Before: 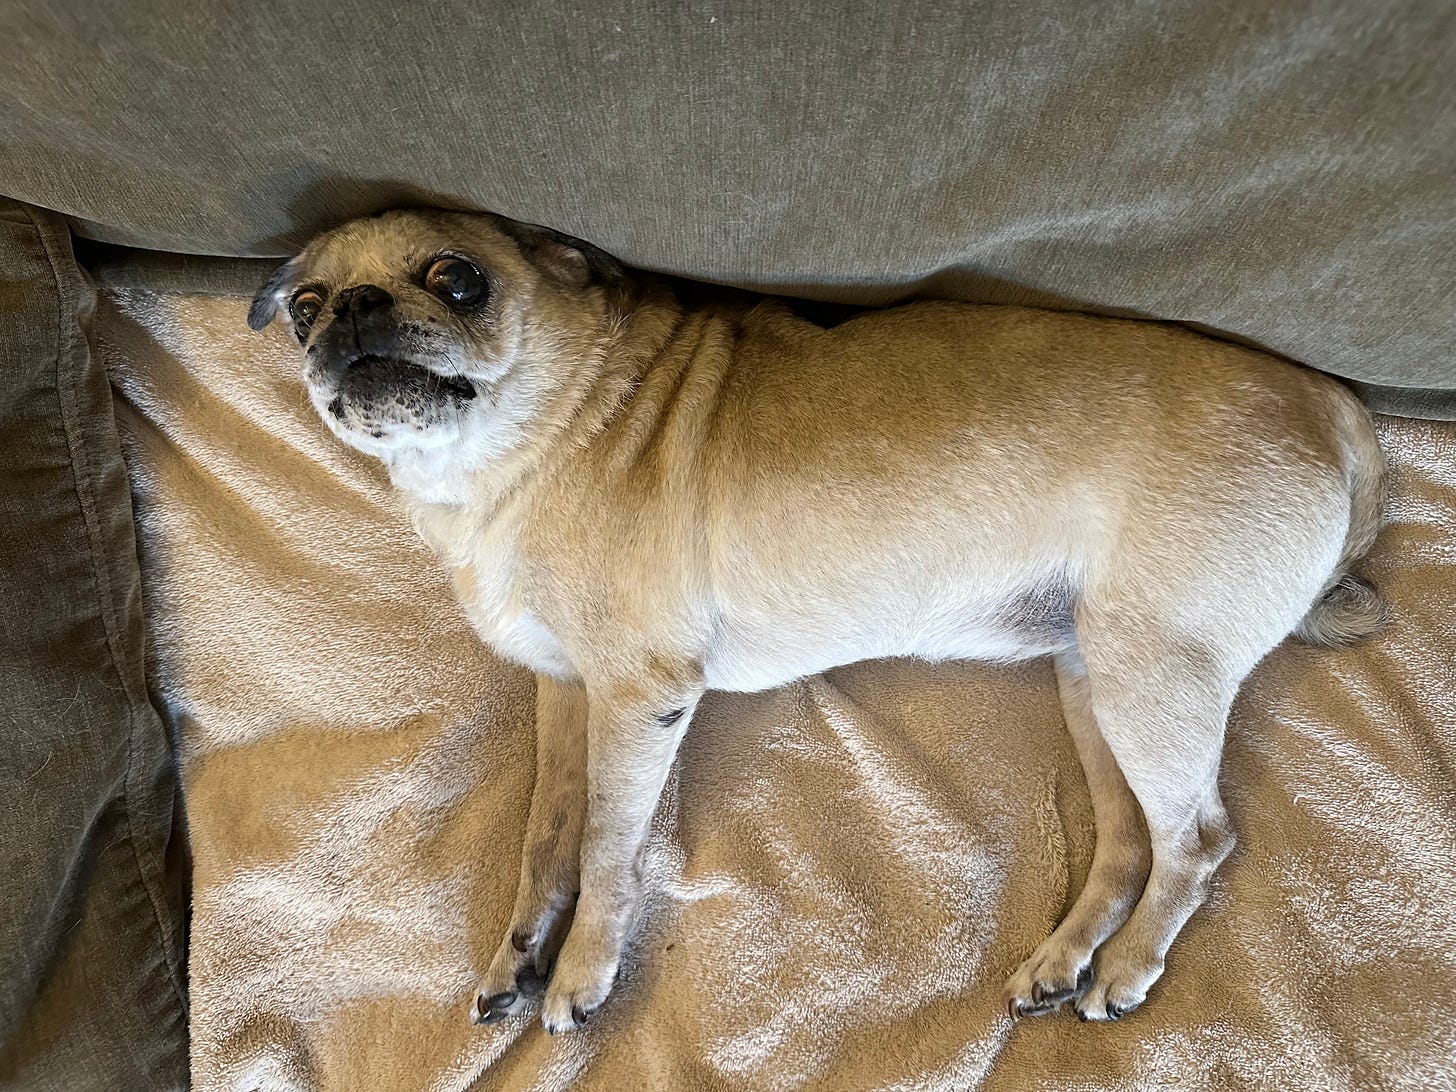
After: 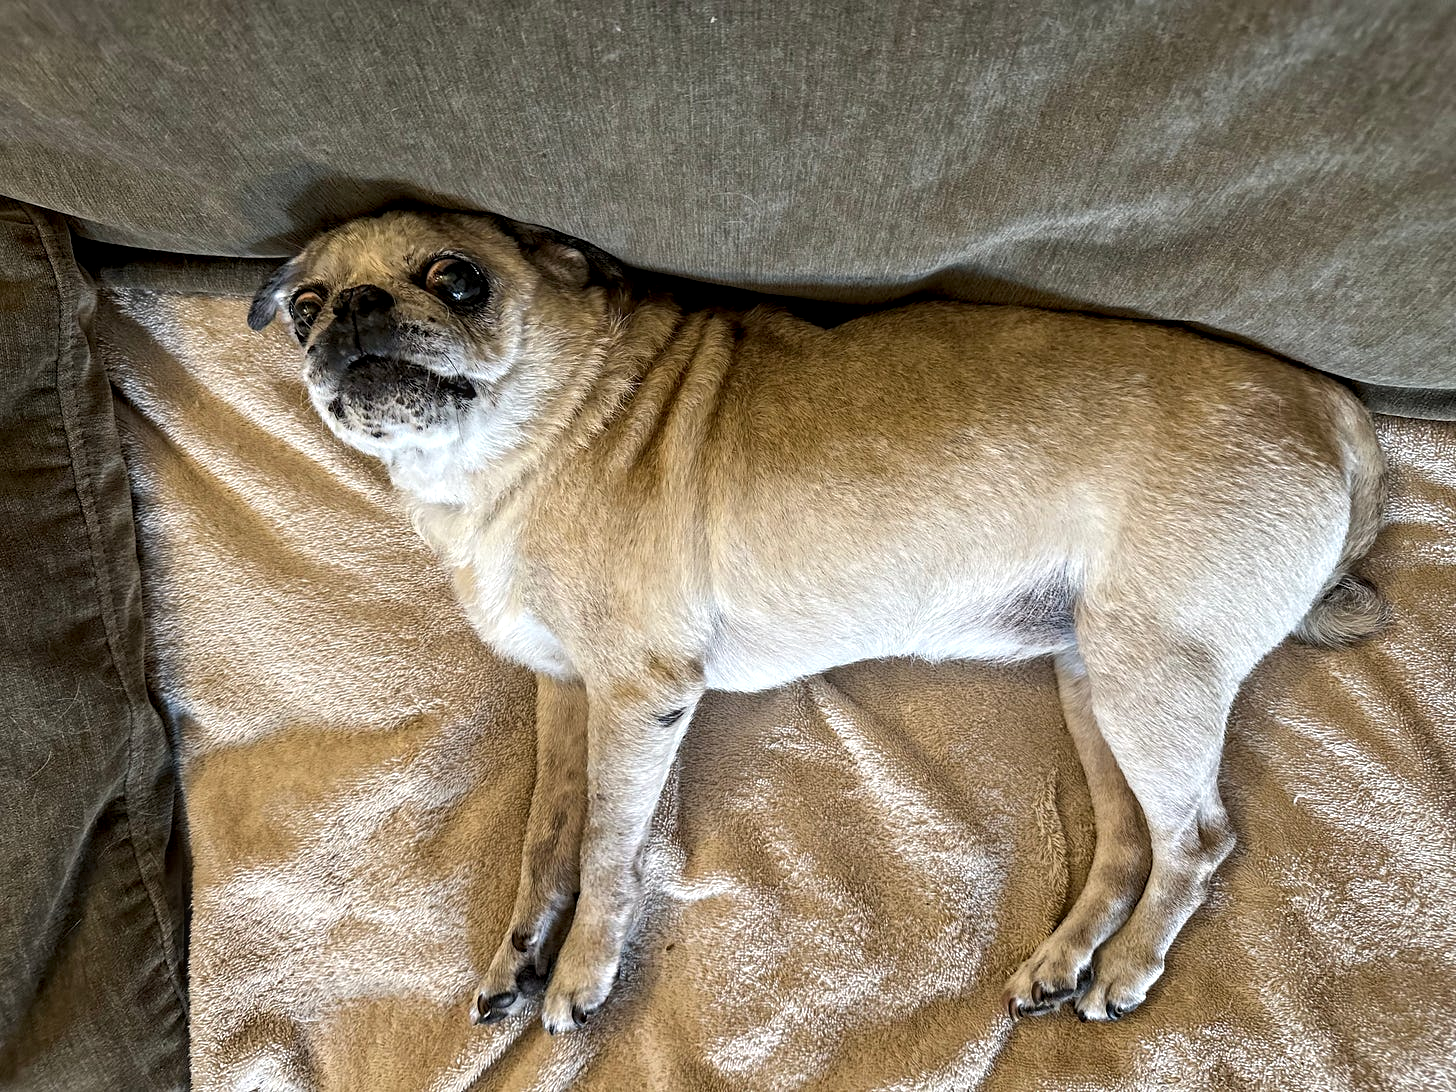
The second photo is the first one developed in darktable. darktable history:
local contrast: detail 130%
contrast equalizer: y [[0.5, 0.5, 0.544, 0.569, 0.5, 0.5], [0.5 ×6], [0.5 ×6], [0 ×6], [0 ×6]]
